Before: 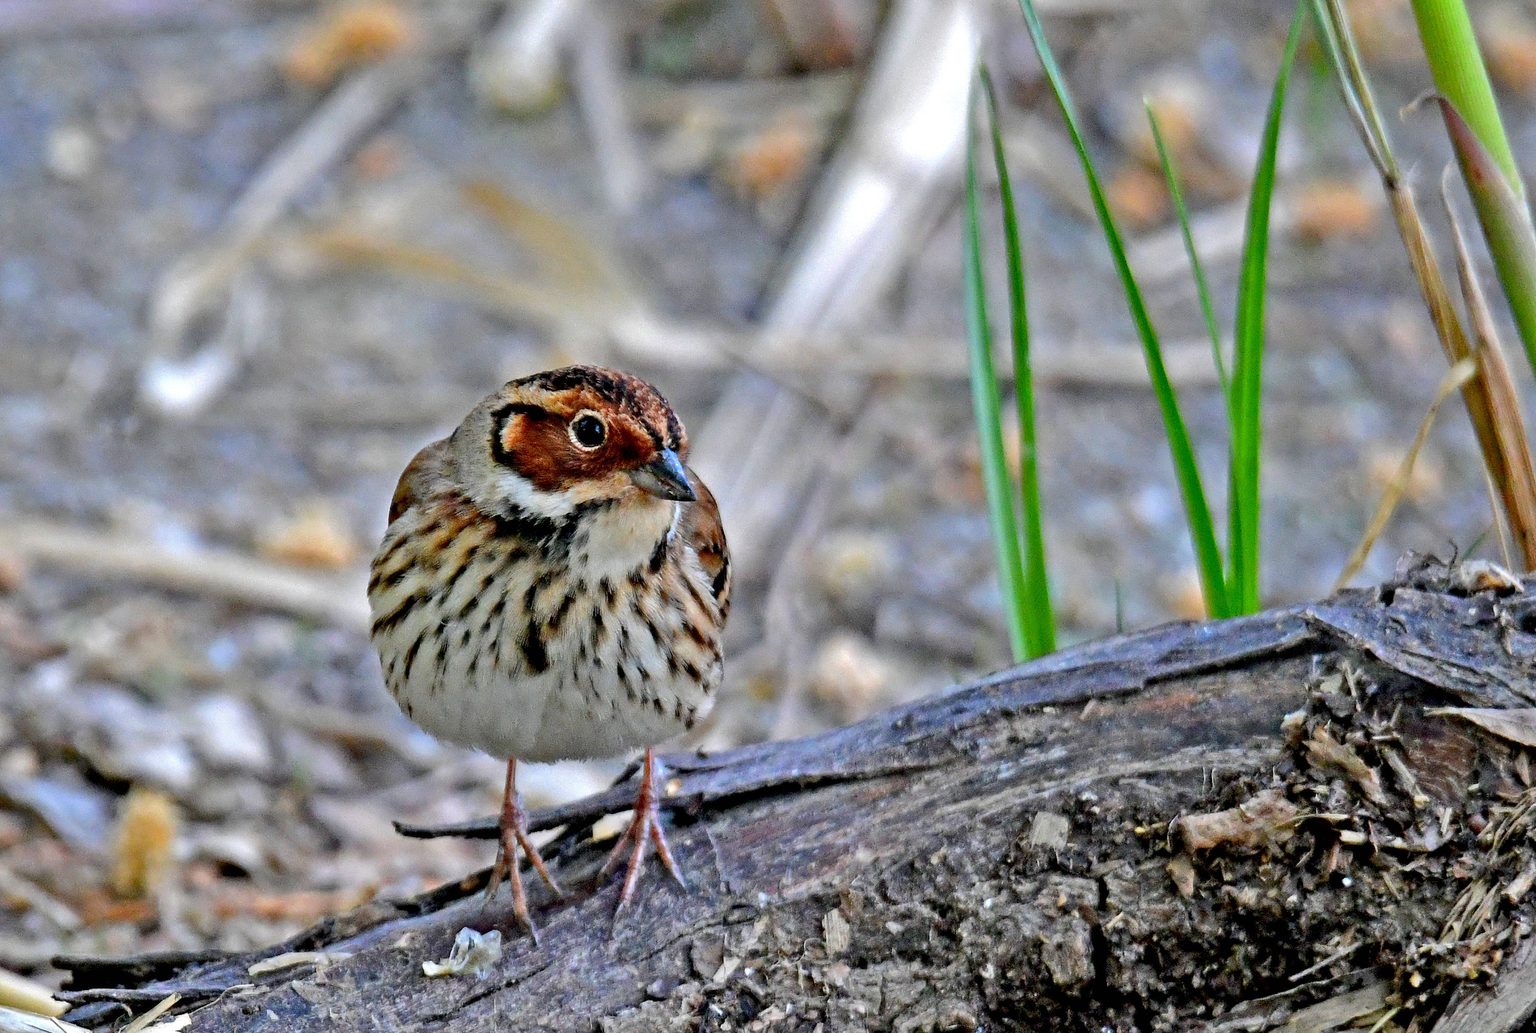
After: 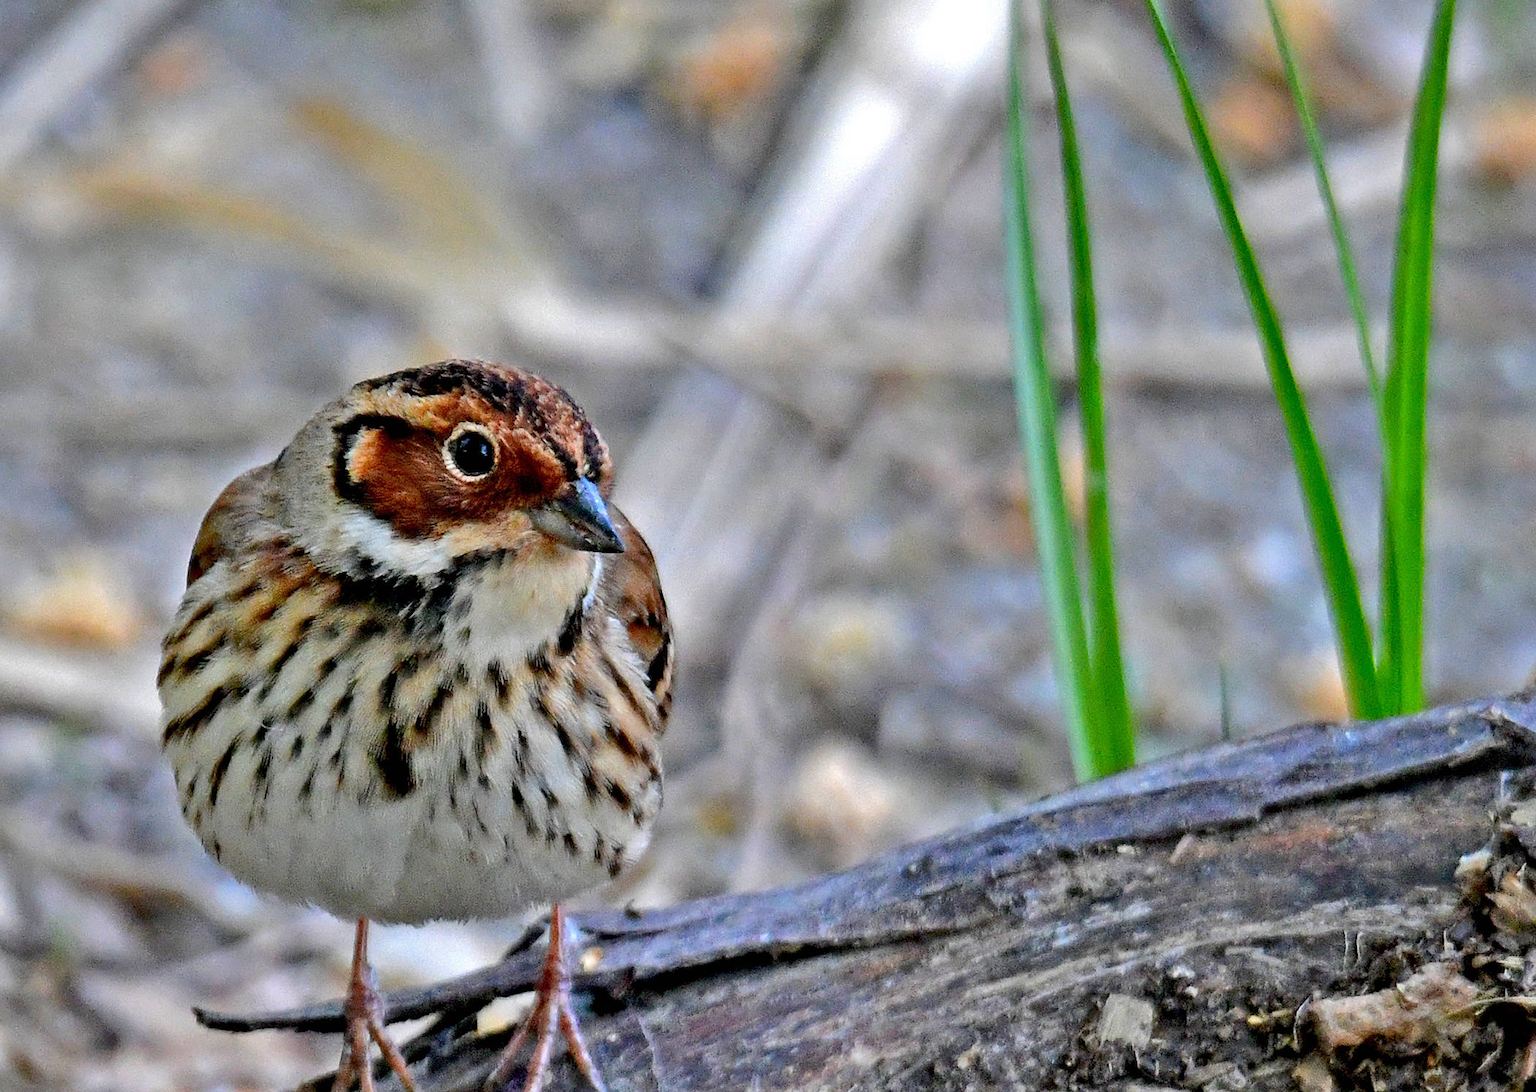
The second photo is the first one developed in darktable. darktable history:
crop and rotate: left 16.782%, top 10.867%, right 12.827%, bottom 14.666%
